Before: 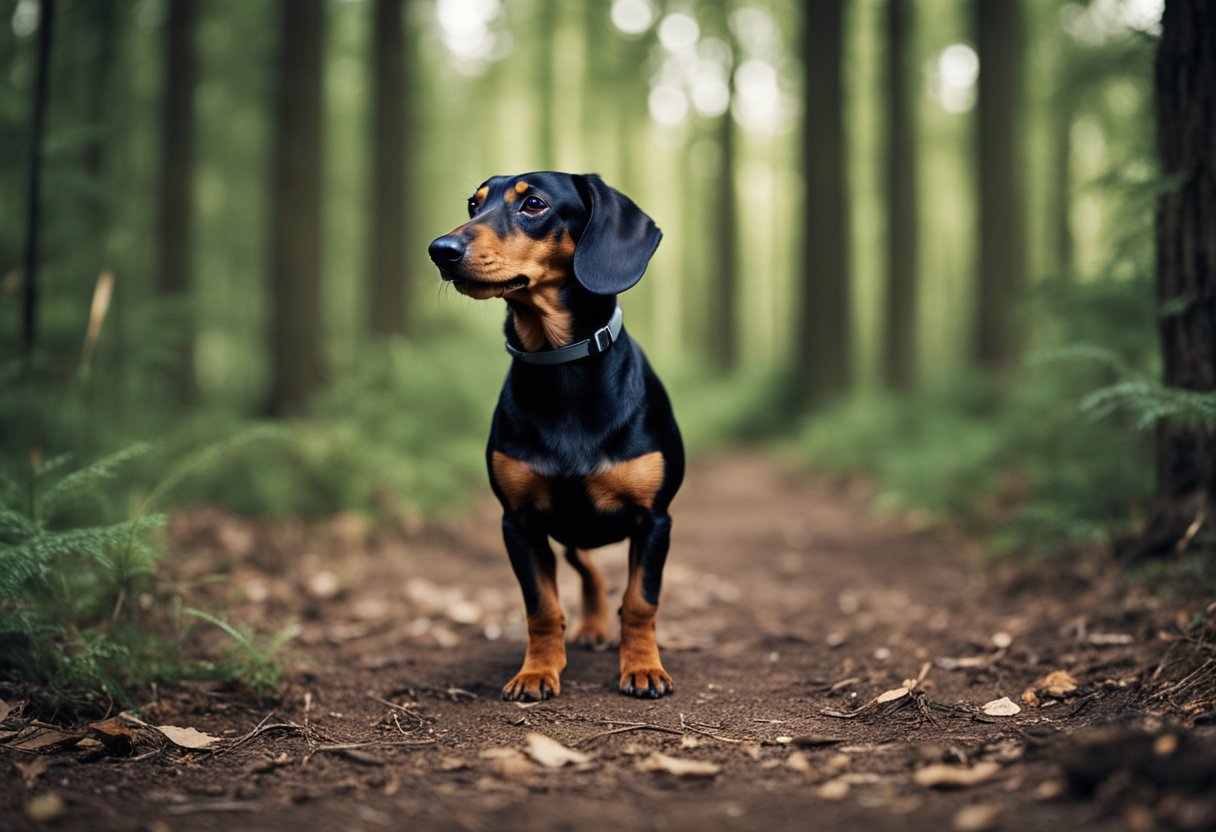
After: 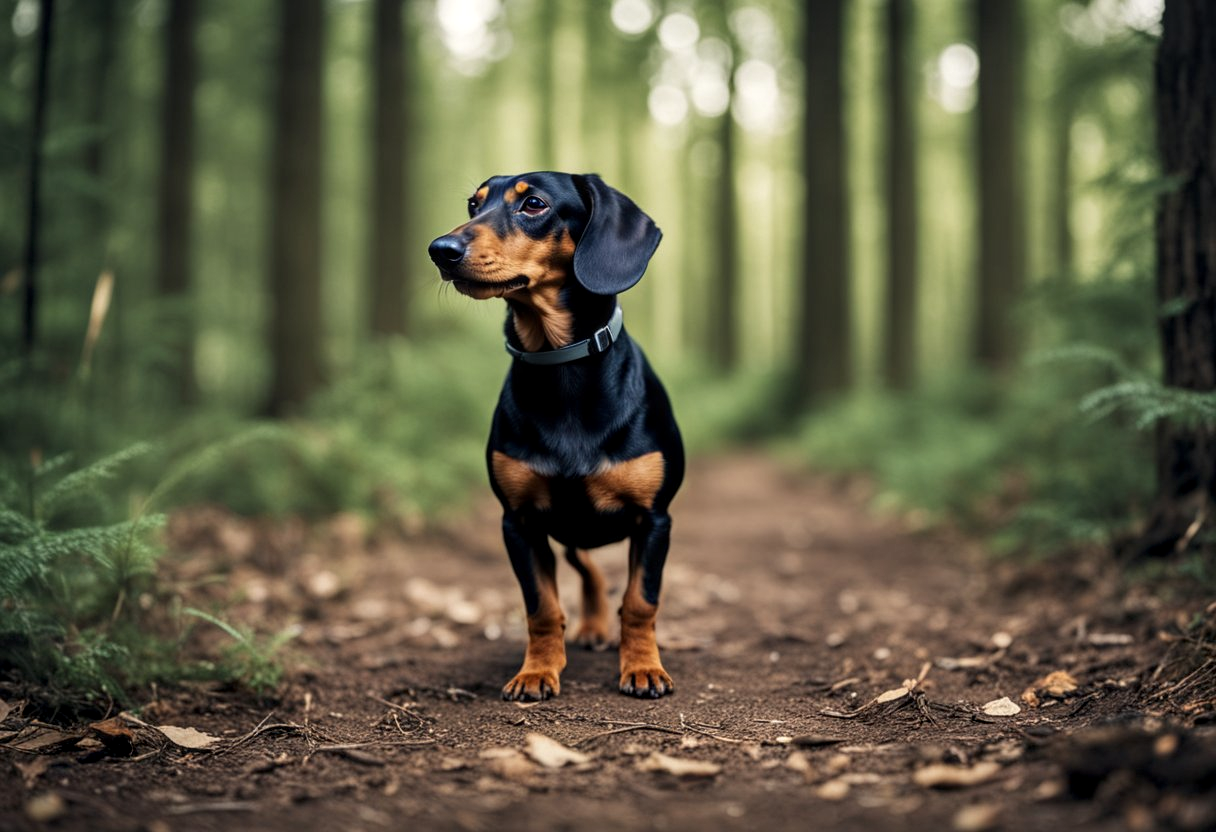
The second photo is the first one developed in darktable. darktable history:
local contrast: on, module defaults
white balance: red 1.009, blue 0.985
